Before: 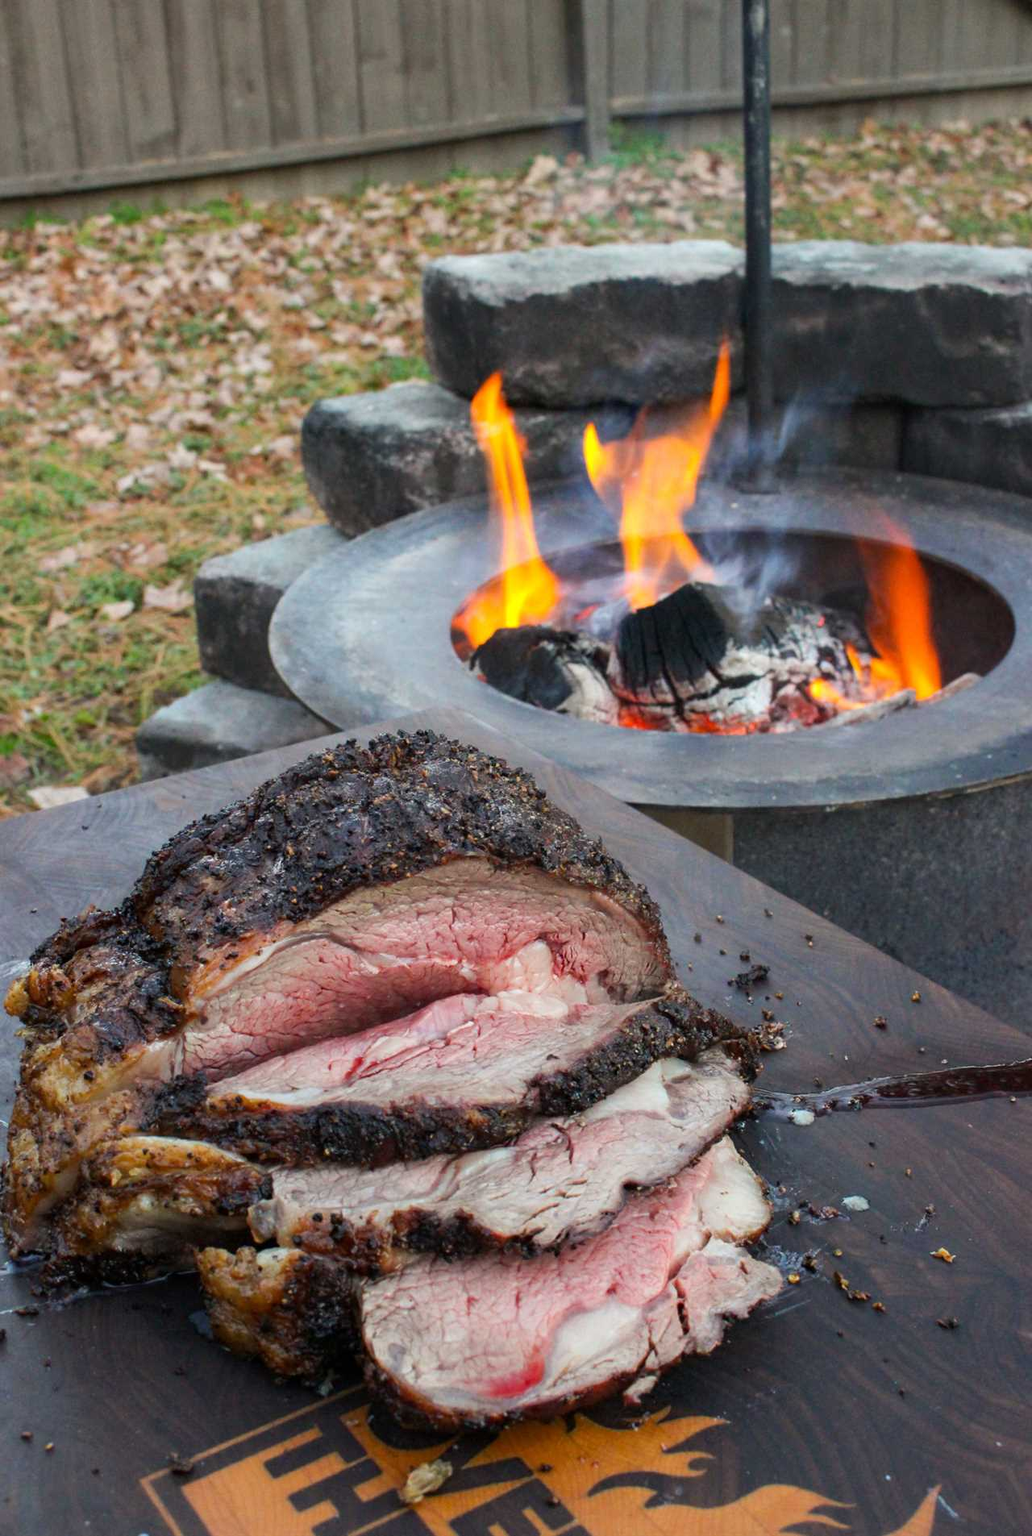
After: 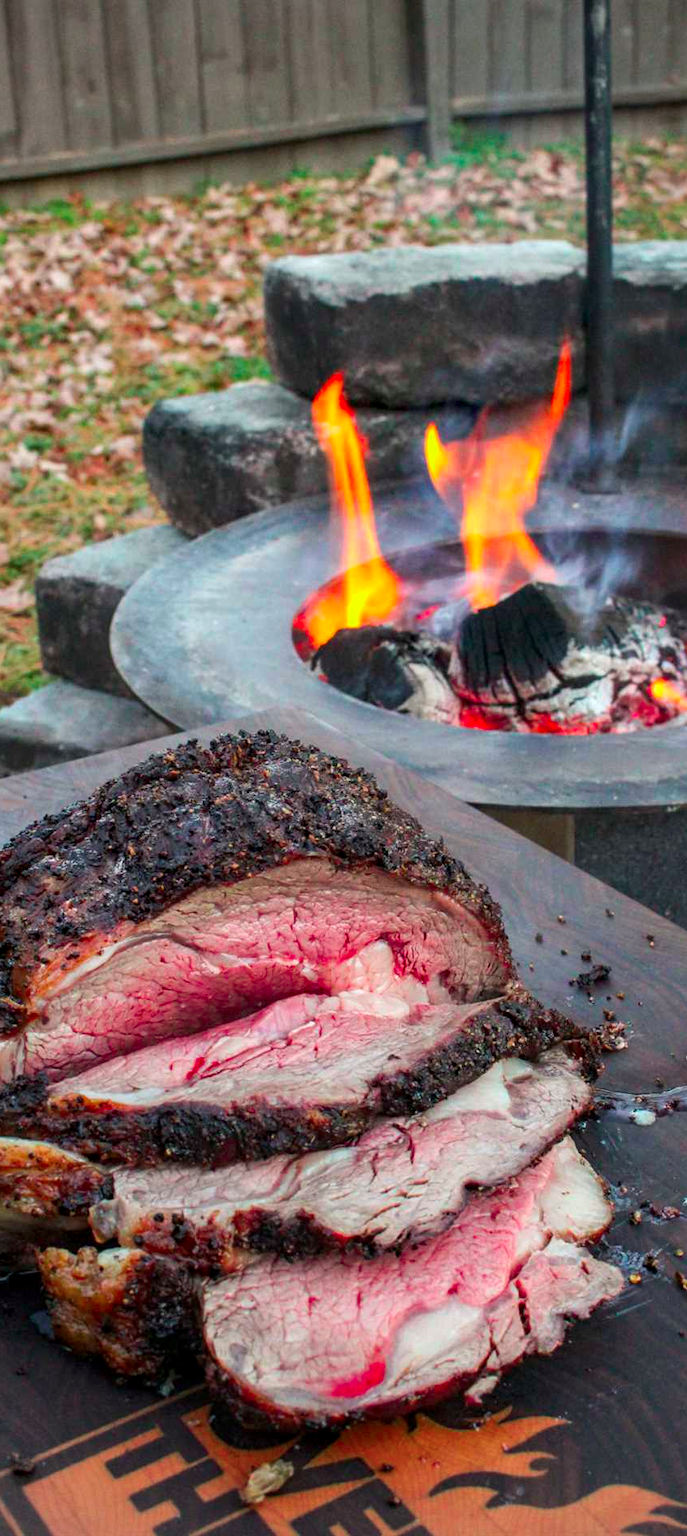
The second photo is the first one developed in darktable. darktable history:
vignetting: fall-off radius 60.92%
crop: left 15.419%, right 17.914%
local contrast: on, module defaults
color contrast: green-magenta contrast 1.73, blue-yellow contrast 1.15
